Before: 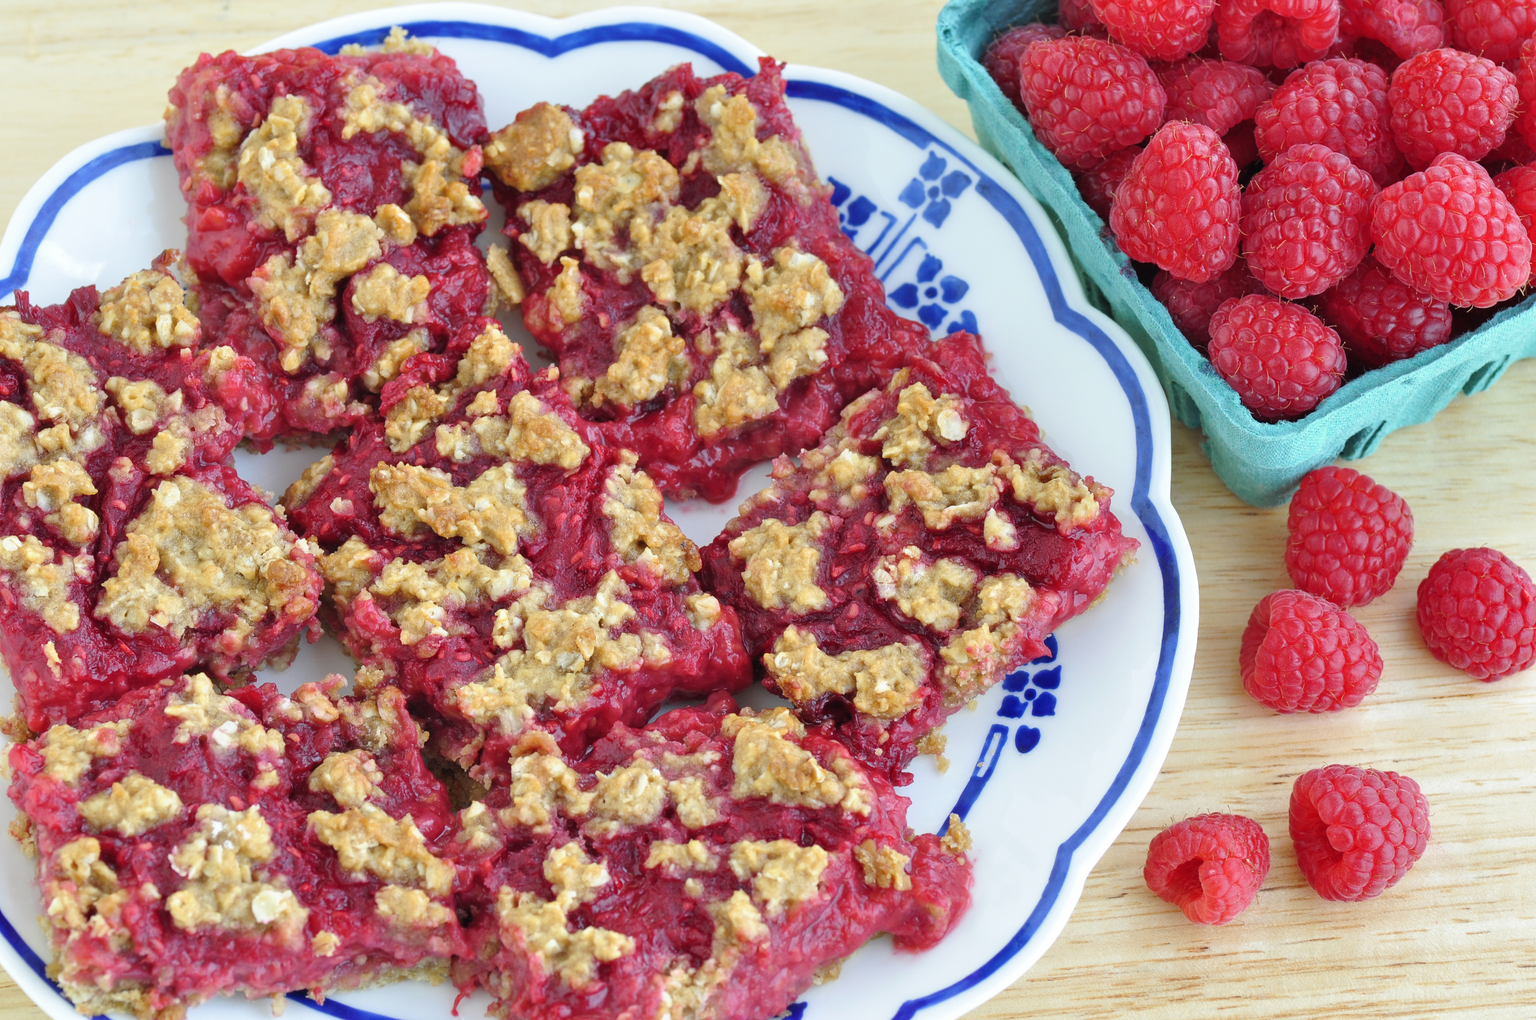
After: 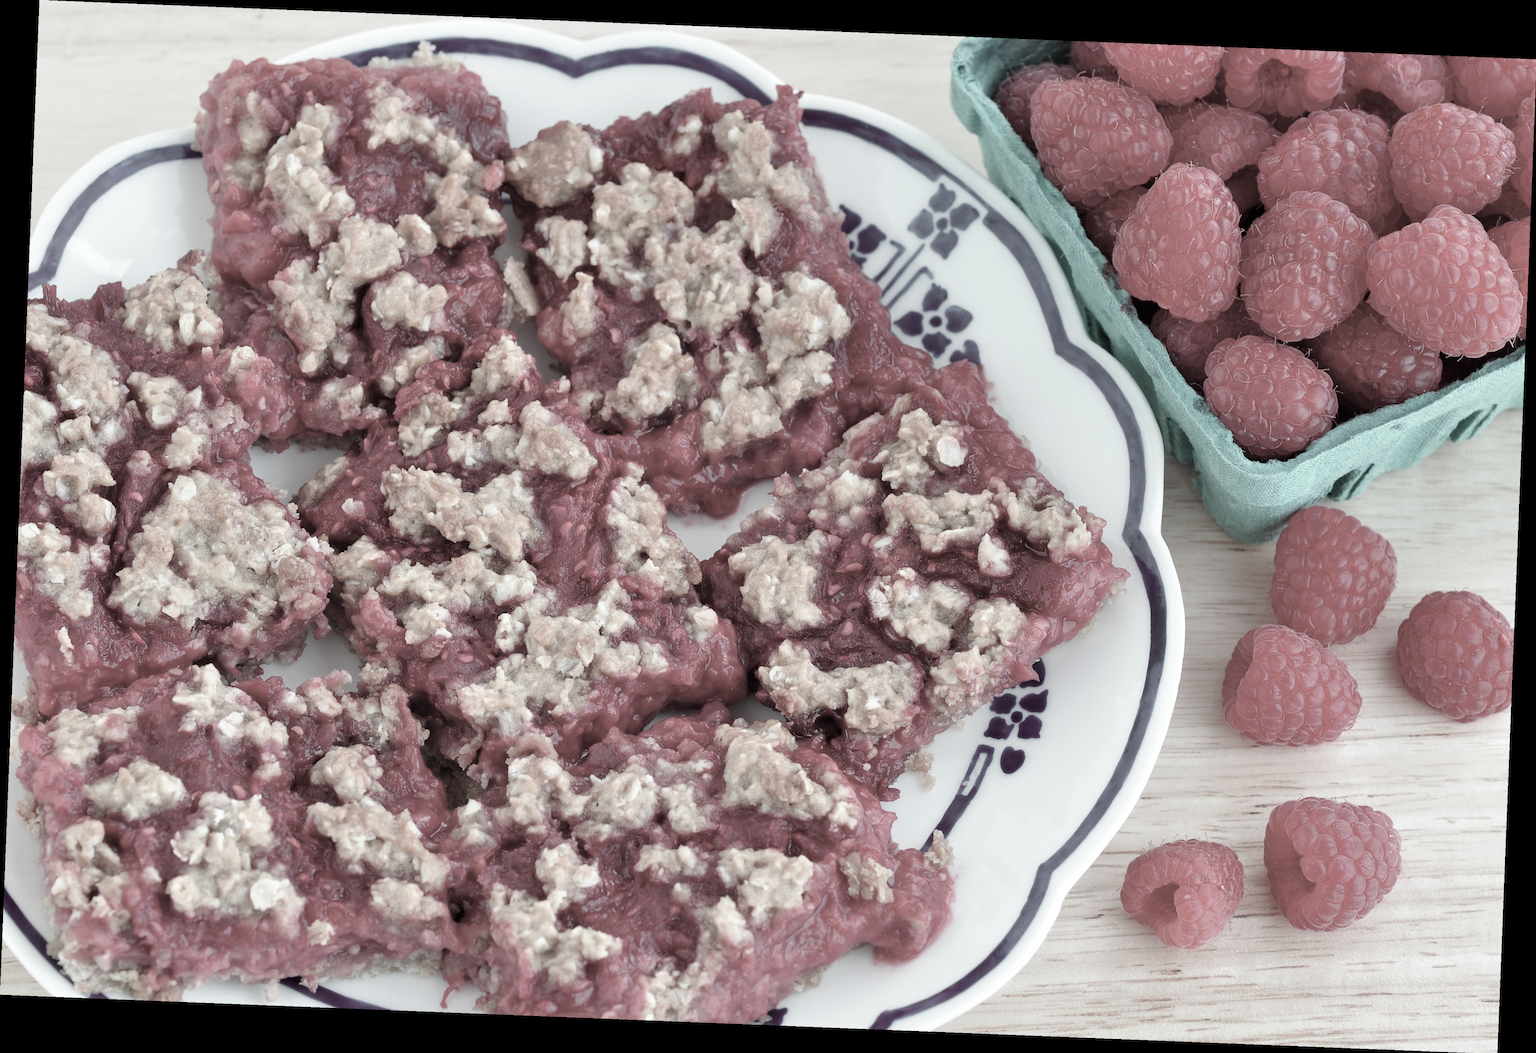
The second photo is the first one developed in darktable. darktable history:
rotate and perspective: rotation 2.27°, automatic cropping off
color contrast: green-magenta contrast 0.3, blue-yellow contrast 0.15
